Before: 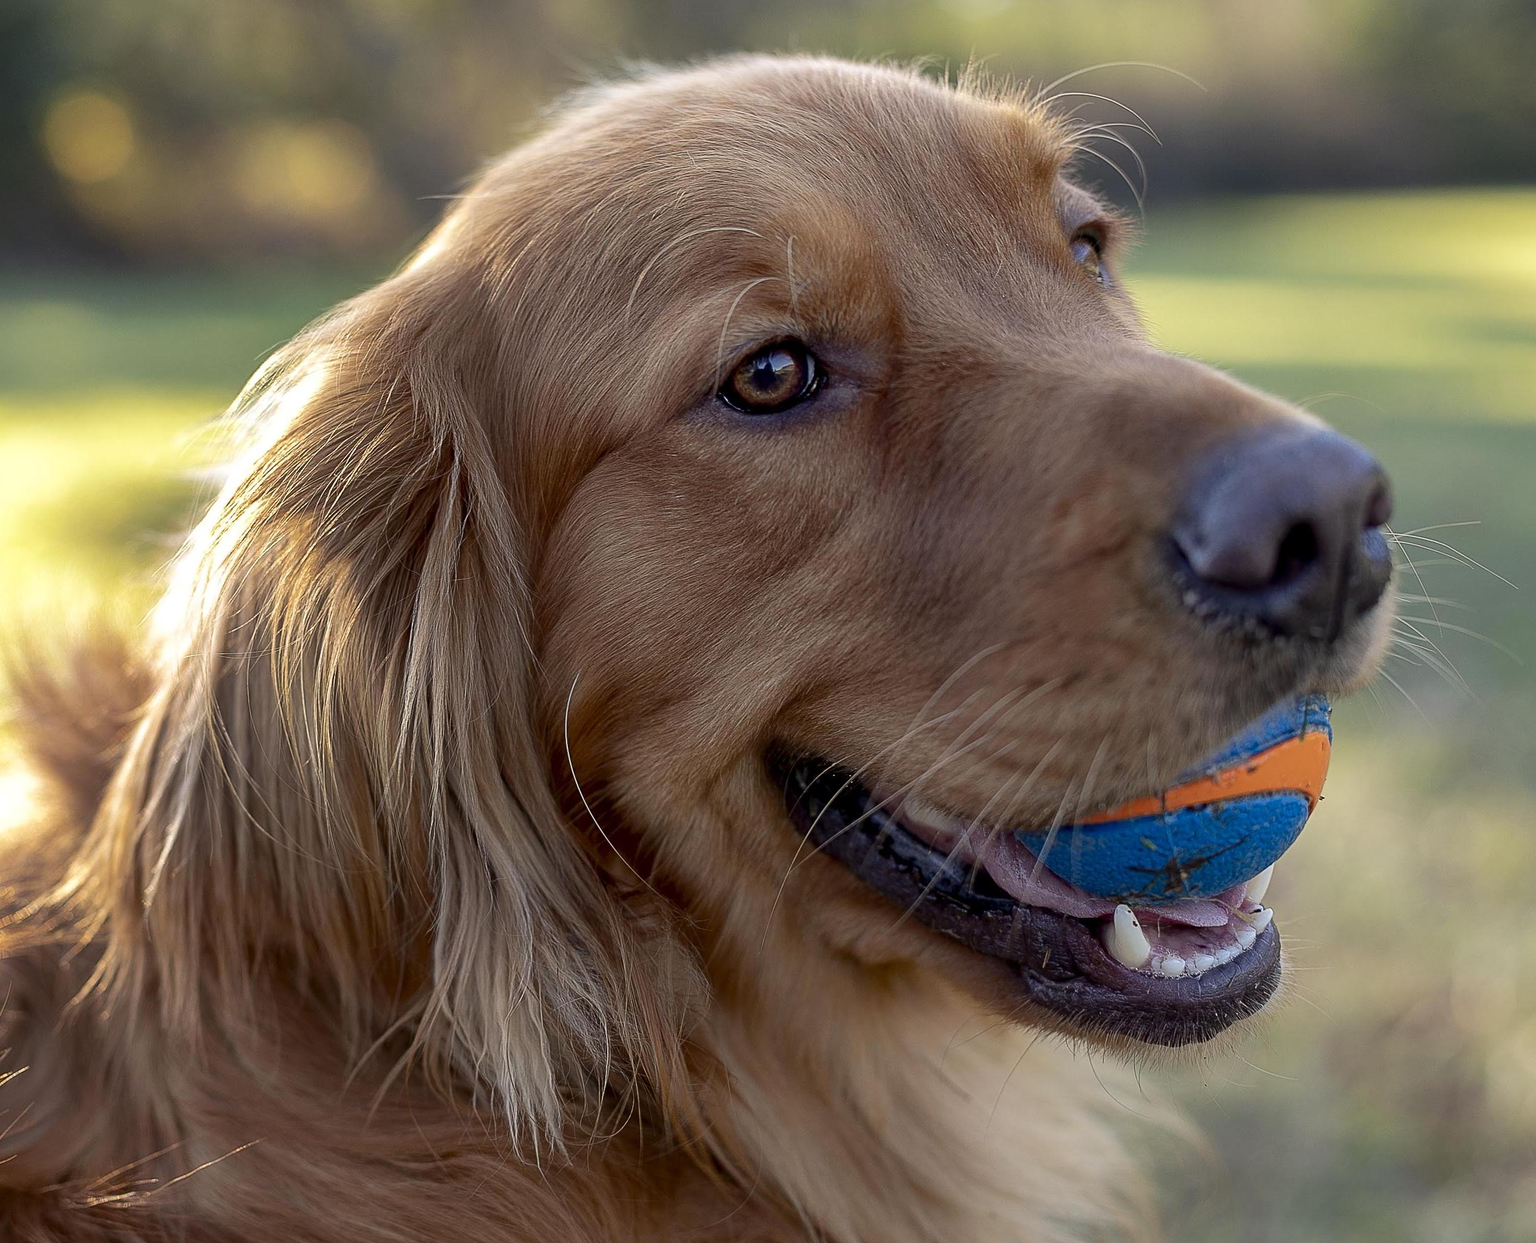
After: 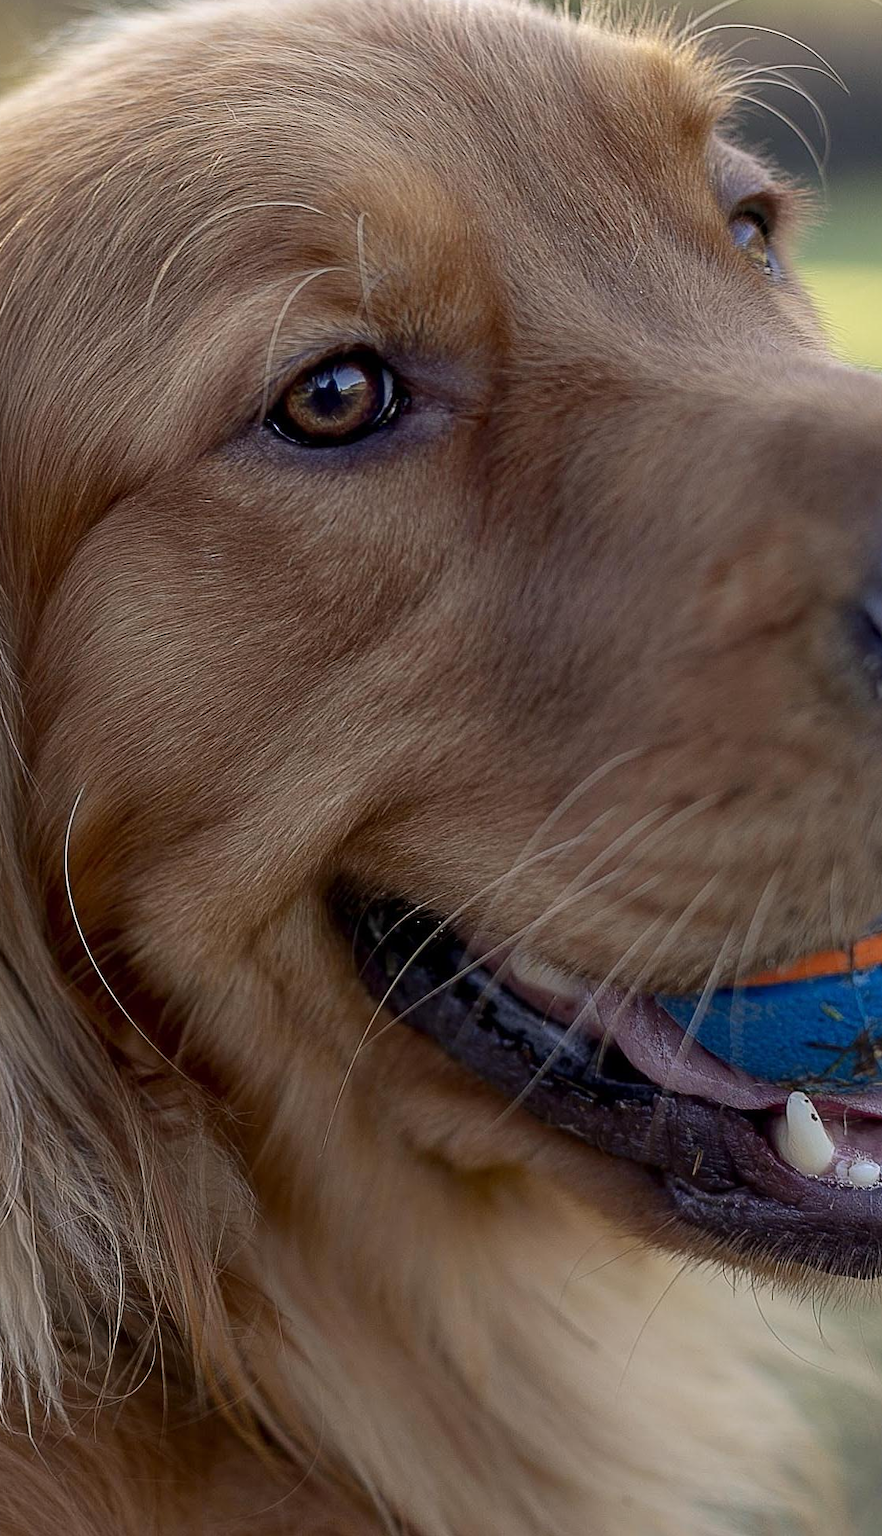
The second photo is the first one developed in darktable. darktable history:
crop: left 33.584%, top 5.974%, right 22.717%
